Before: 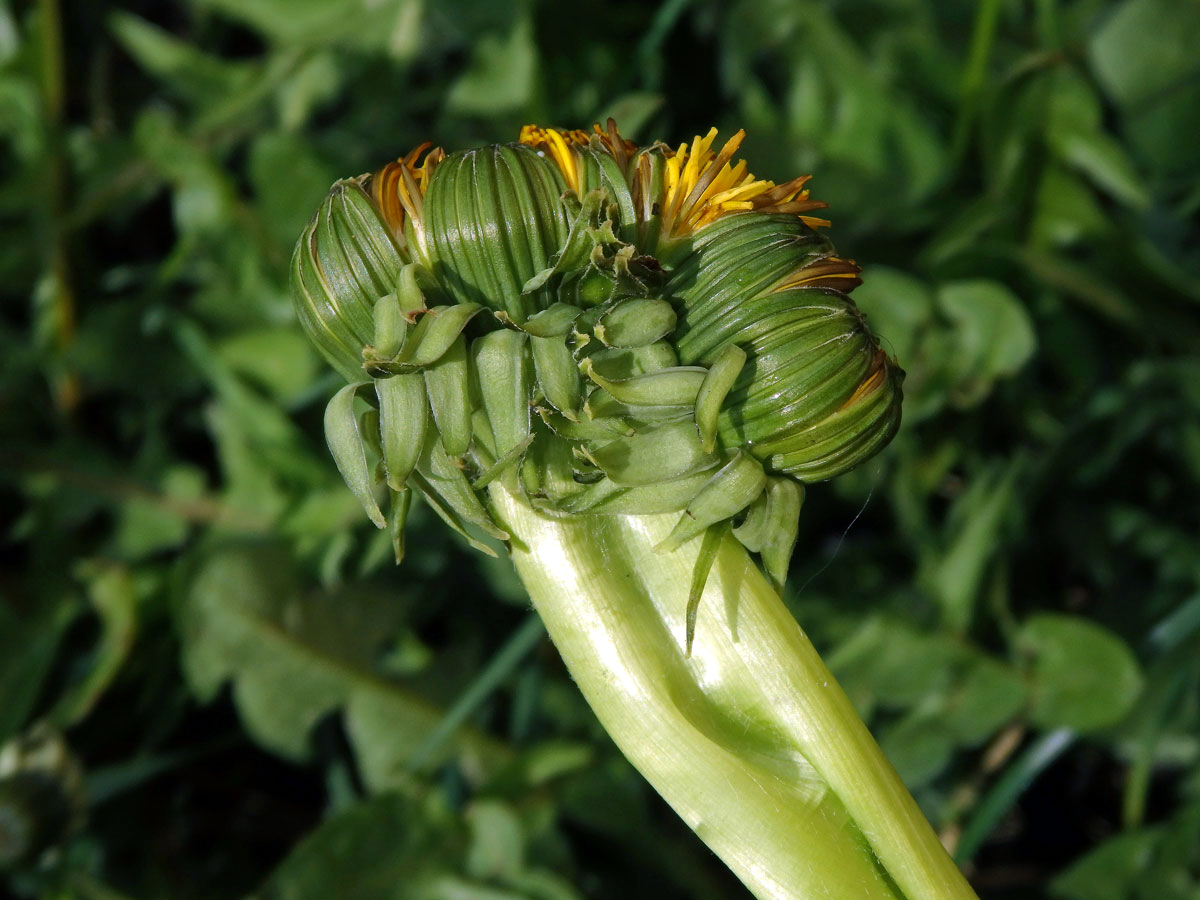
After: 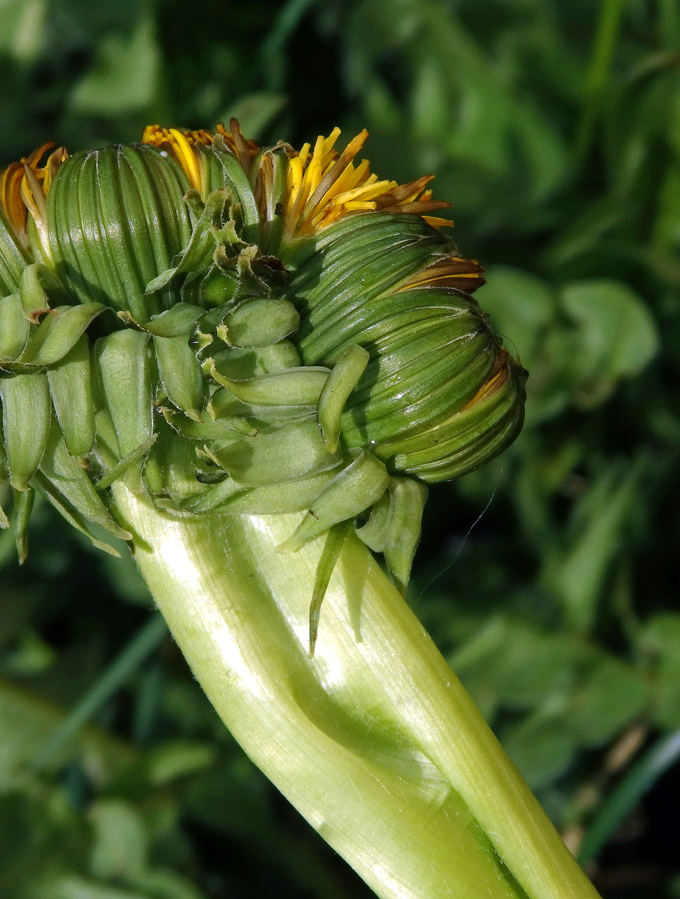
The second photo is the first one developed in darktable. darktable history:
crop: left 31.43%, top 0.015%, right 11.877%
